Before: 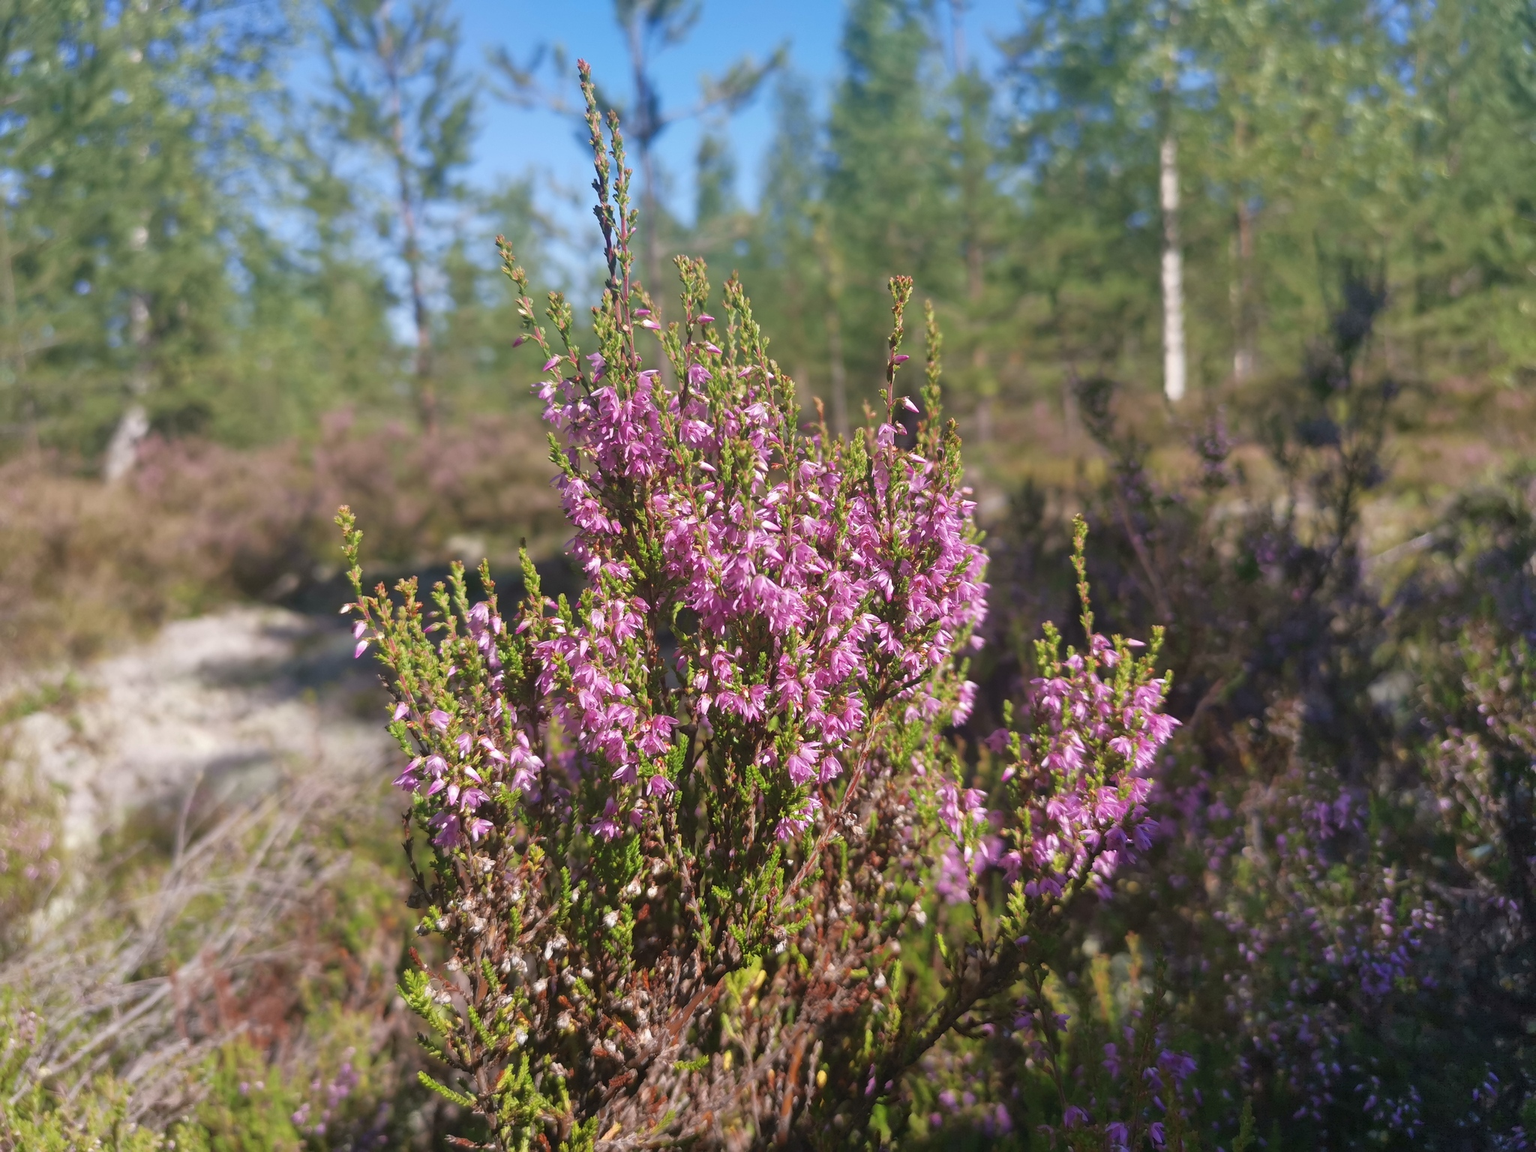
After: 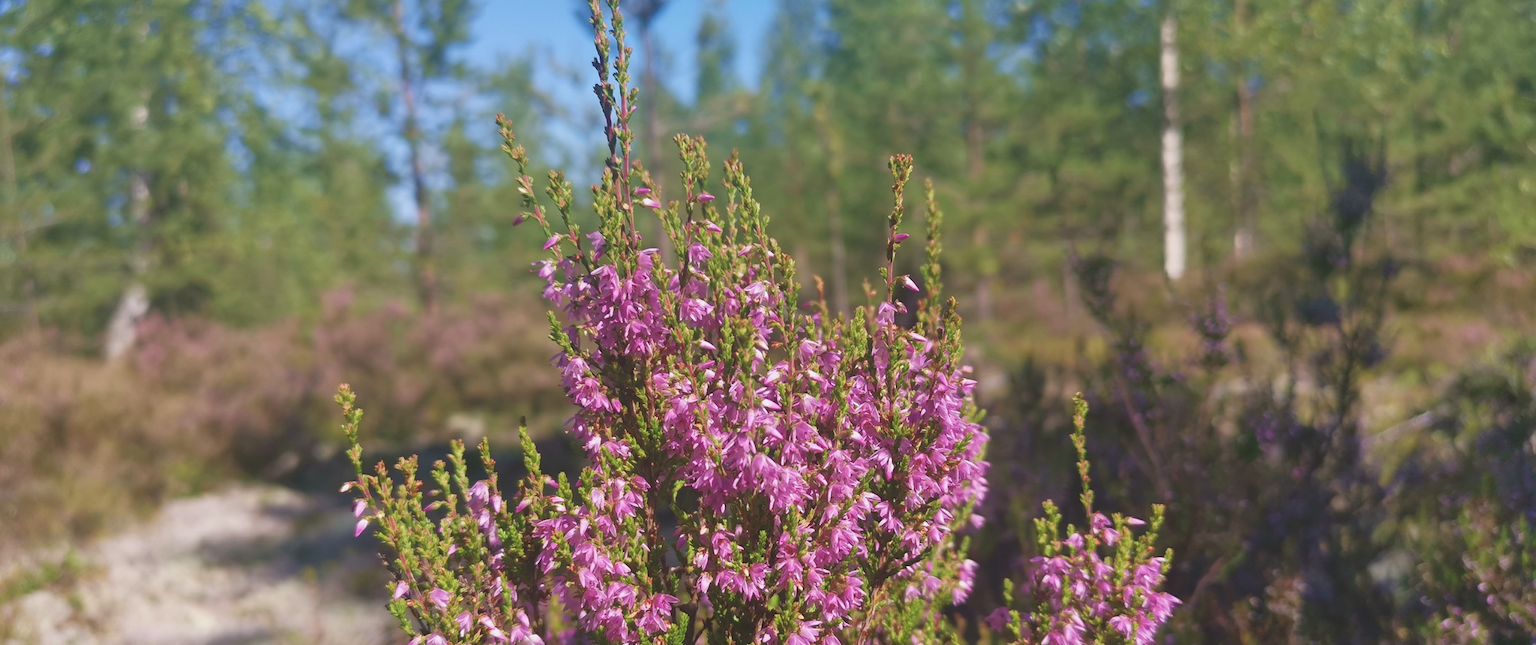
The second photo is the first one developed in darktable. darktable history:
exposure: black level correction -0.014, exposure -0.196 EV, compensate highlight preservation false
velvia: strength 24.69%
crop and rotate: top 10.553%, bottom 33.43%
